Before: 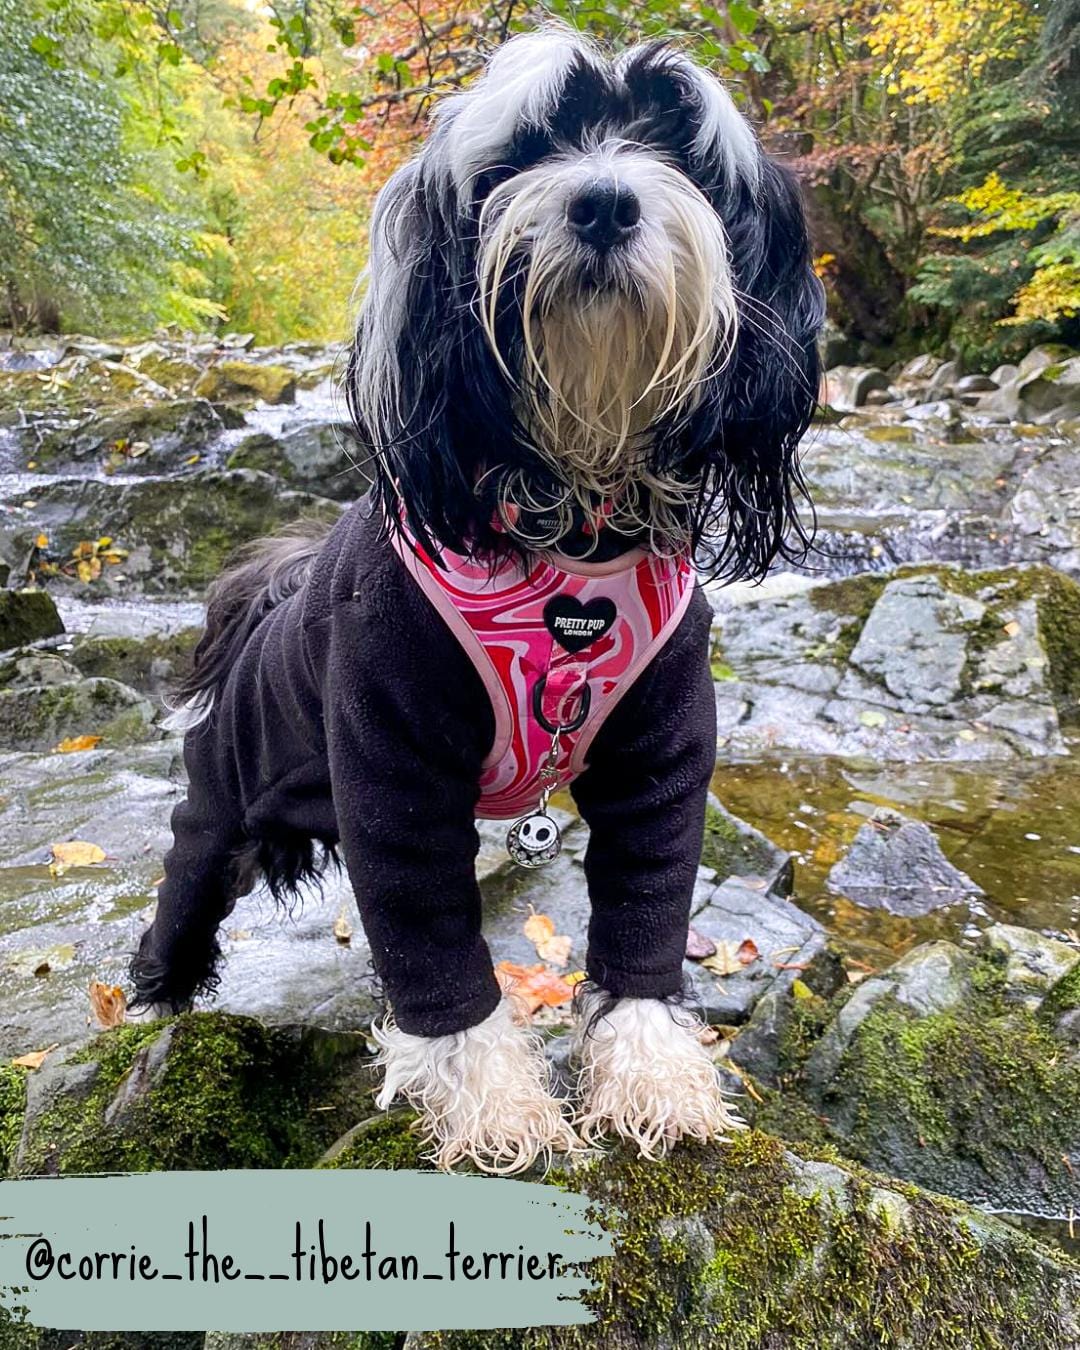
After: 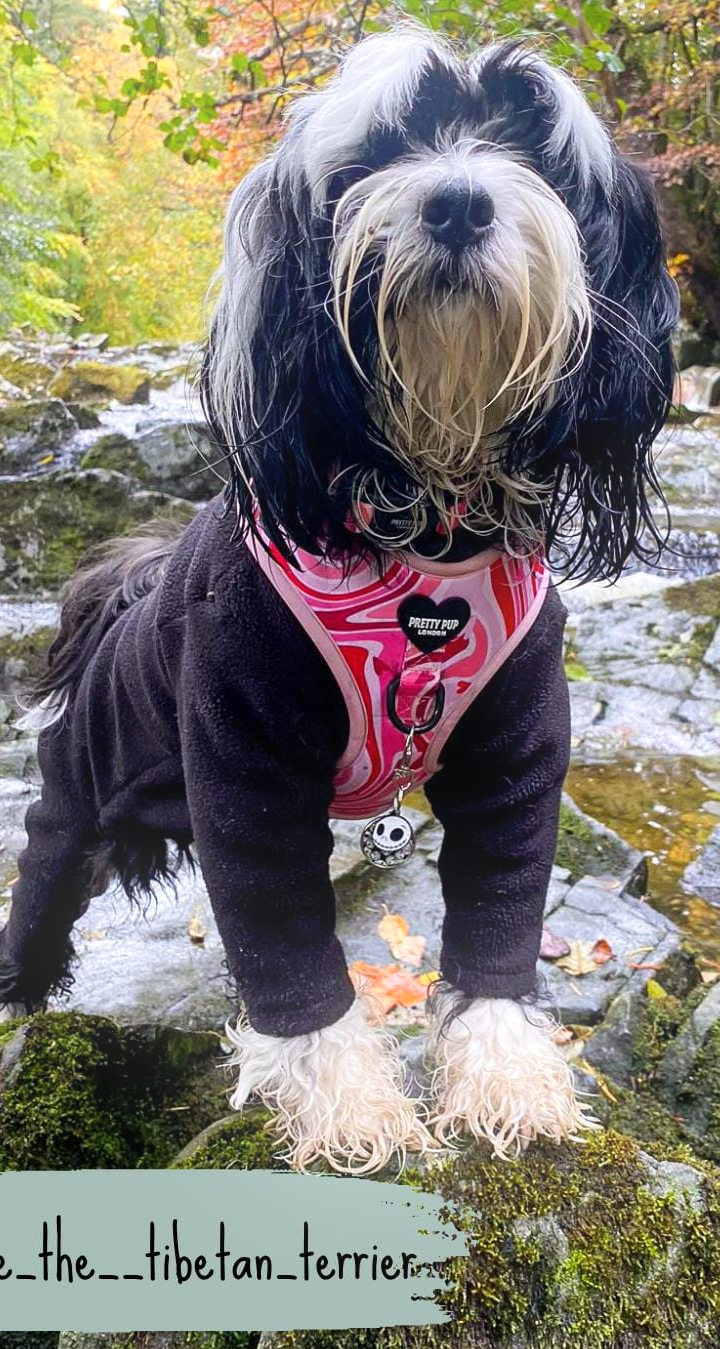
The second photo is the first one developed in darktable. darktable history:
bloom: size 16%, threshold 98%, strength 20%
crop and rotate: left 13.537%, right 19.796%
